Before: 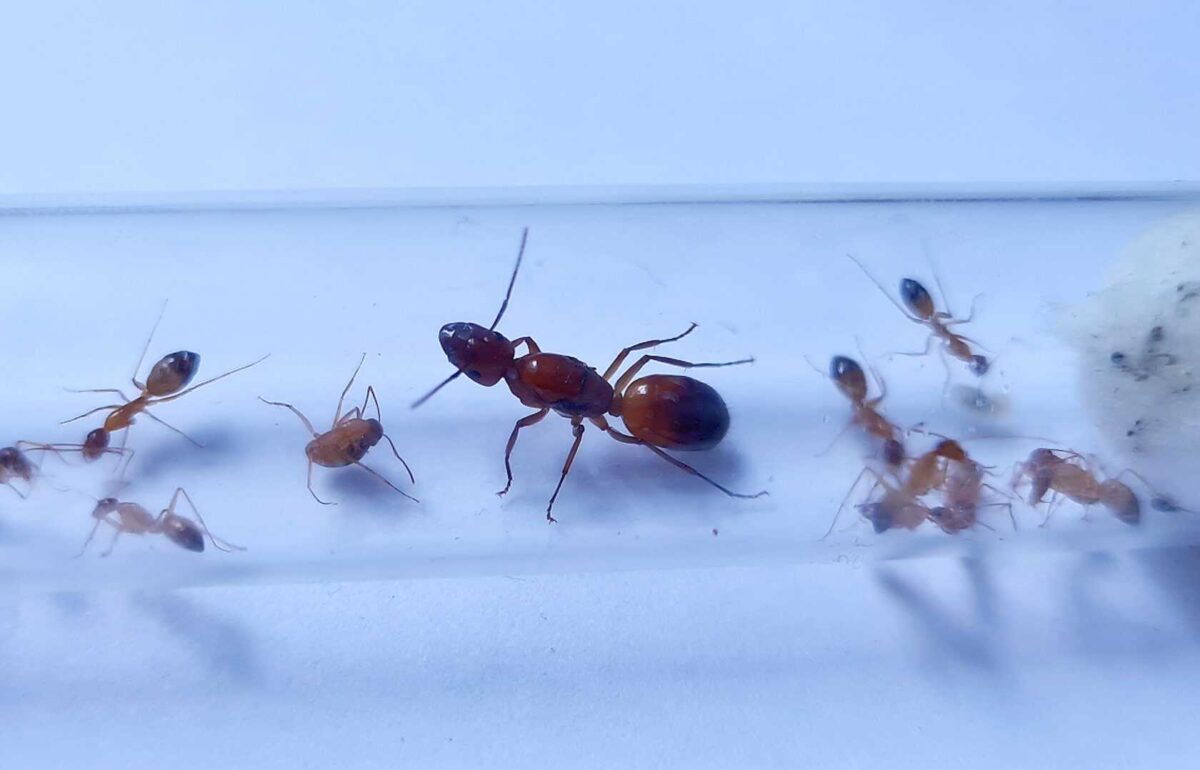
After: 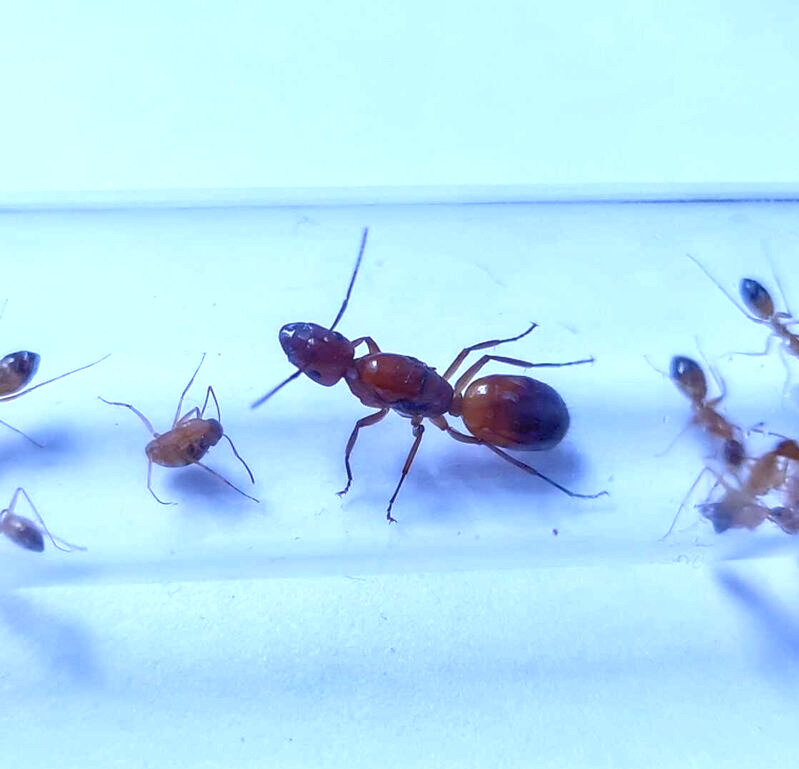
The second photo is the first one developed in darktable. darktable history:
white balance: red 0.924, blue 1.095
local contrast: on, module defaults
crop and rotate: left 13.409%, right 19.924%
exposure: exposure 0.6 EV, compensate highlight preservation false
